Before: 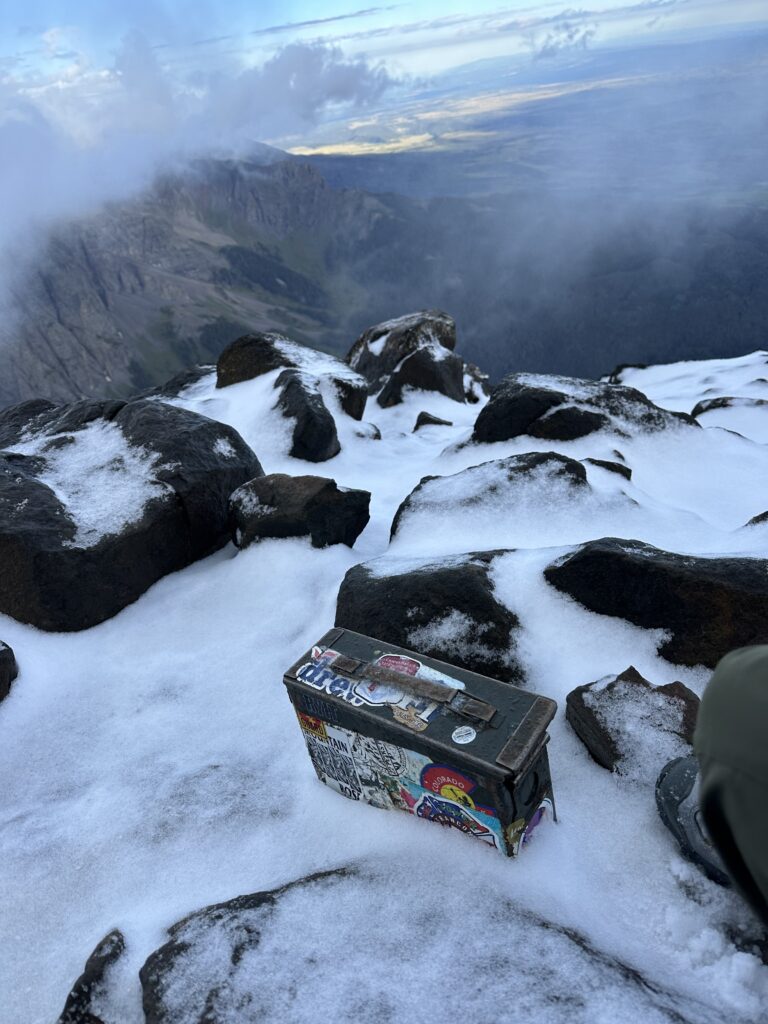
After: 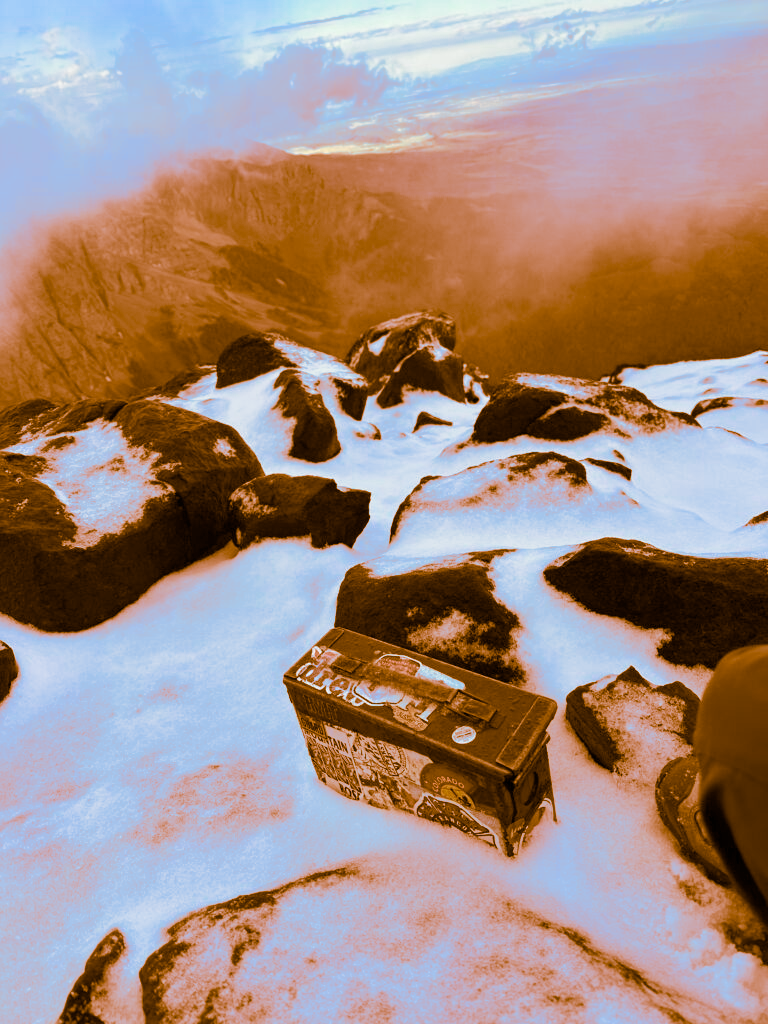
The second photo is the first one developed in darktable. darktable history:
split-toning: shadows › hue 26°, shadows › saturation 0.92, highlights › hue 40°, highlights › saturation 0.92, balance -63, compress 0%
base curve: curves: ch0 [(0, 0) (0.262, 0.32) (0.722, 0.705) (1, 1)]
